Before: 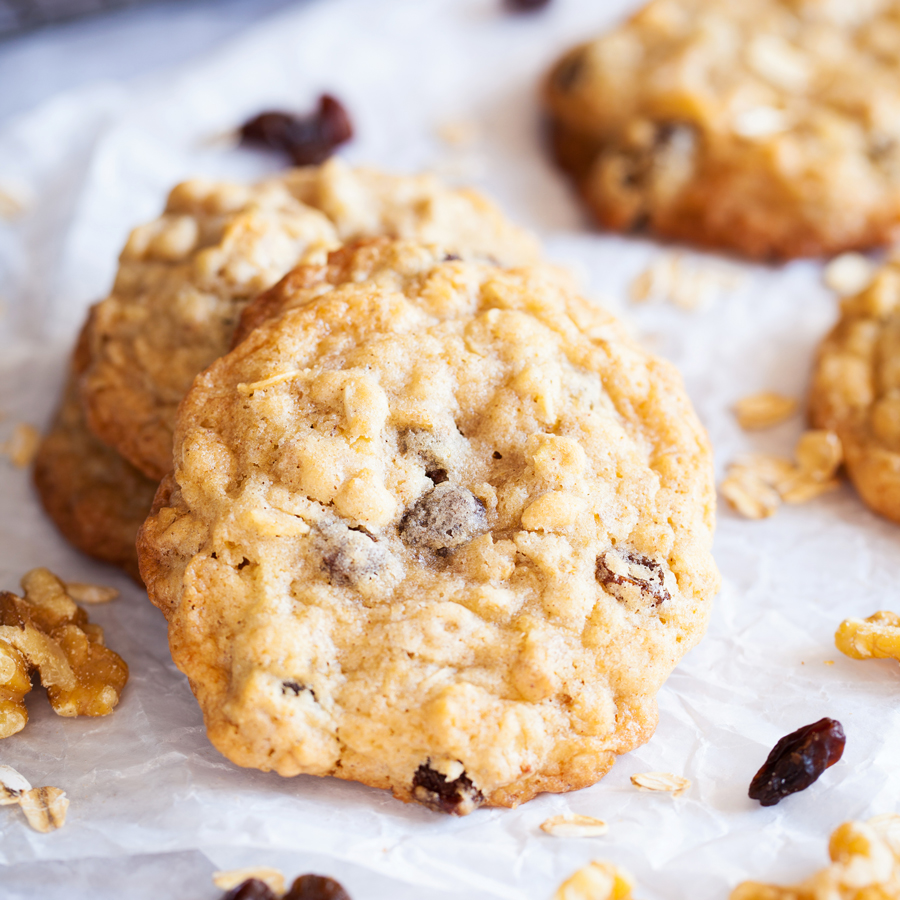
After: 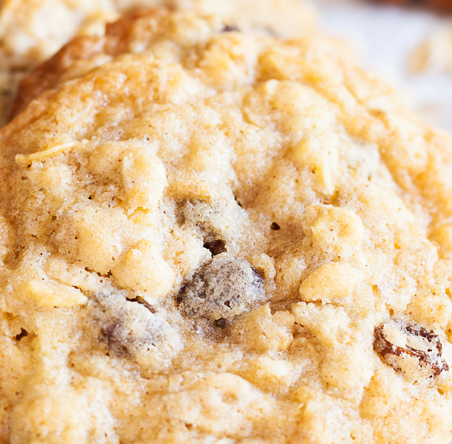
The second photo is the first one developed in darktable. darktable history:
crop: left 24.771%, top 25.473%, right 24.977%, bottom 25.178%
